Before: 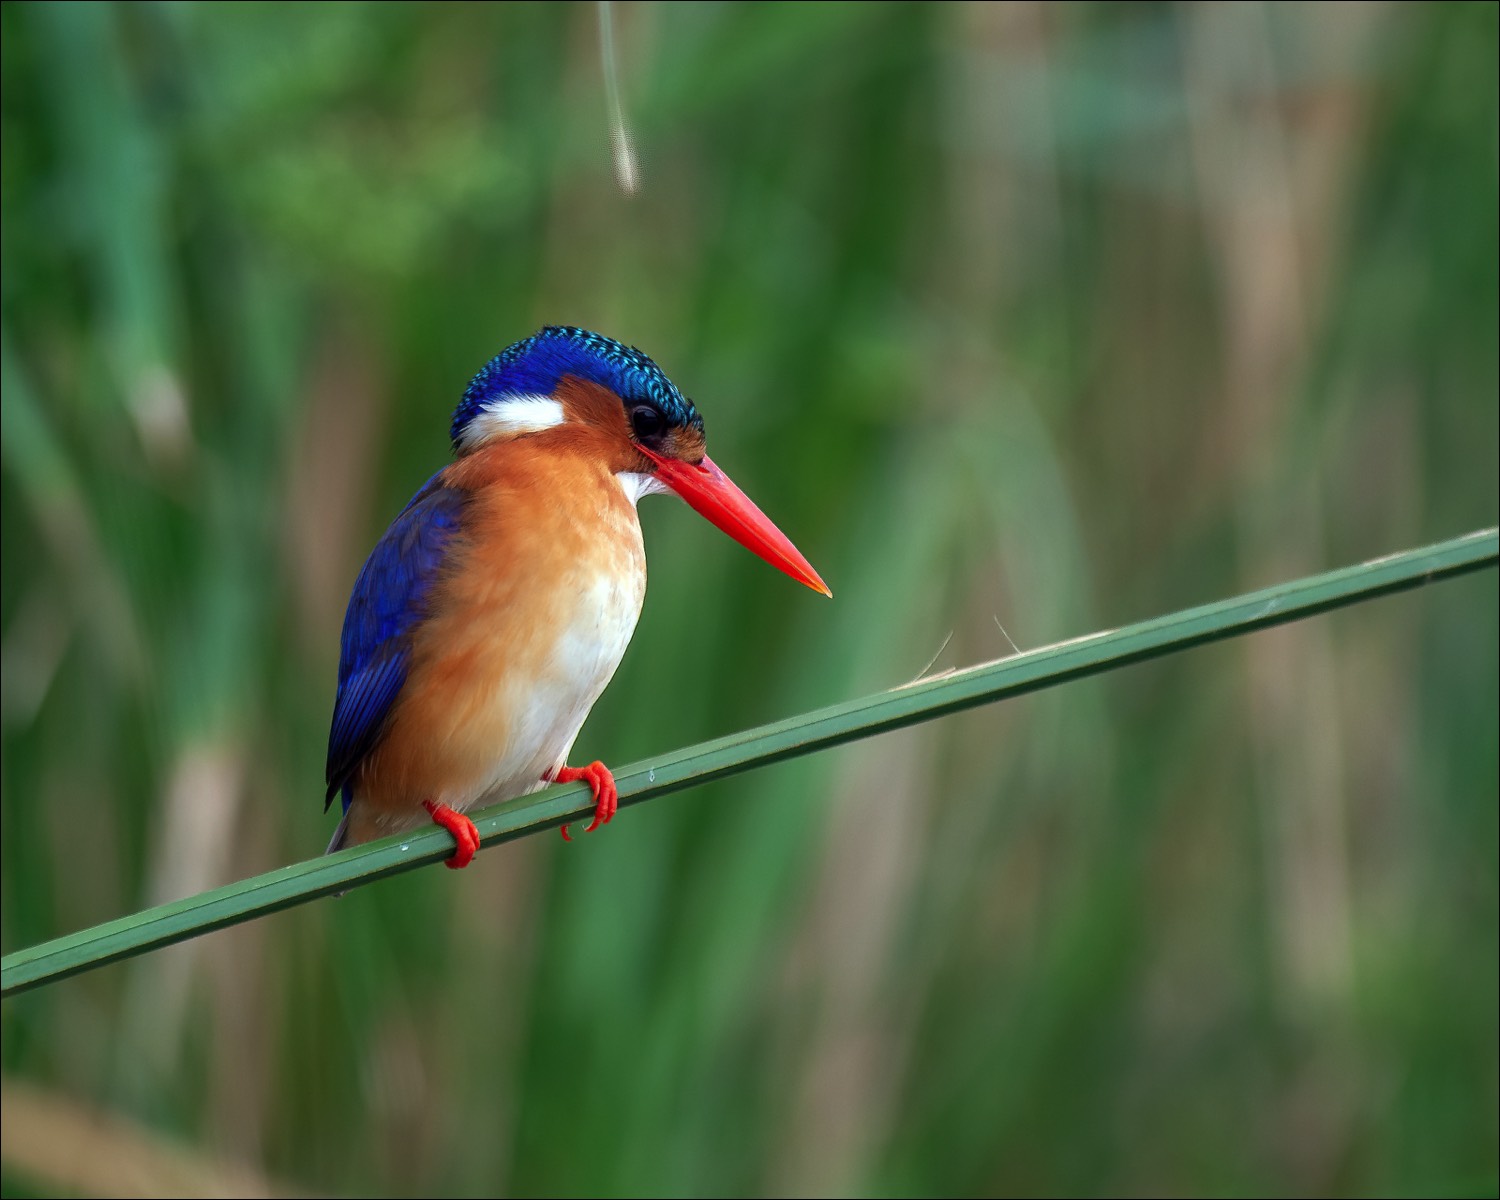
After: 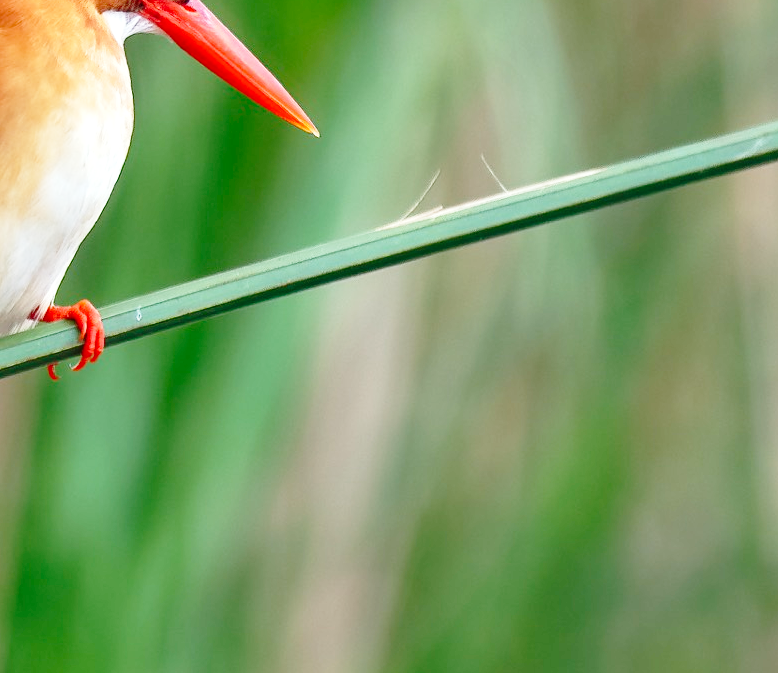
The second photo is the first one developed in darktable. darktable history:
base curve: curves: ch0 [(0, 0) (0.028, 0.03) (0.121, 0.232) (0.46, 0.748) (0.859, 0.968) (1, 1)], preserve colors none
crop: left 34.241%, top 38.476%, right 13.83%, bottom 5.391%
shadows and highlights: shadows 12.98, white point adjustment 1.27, soften with gaussian
